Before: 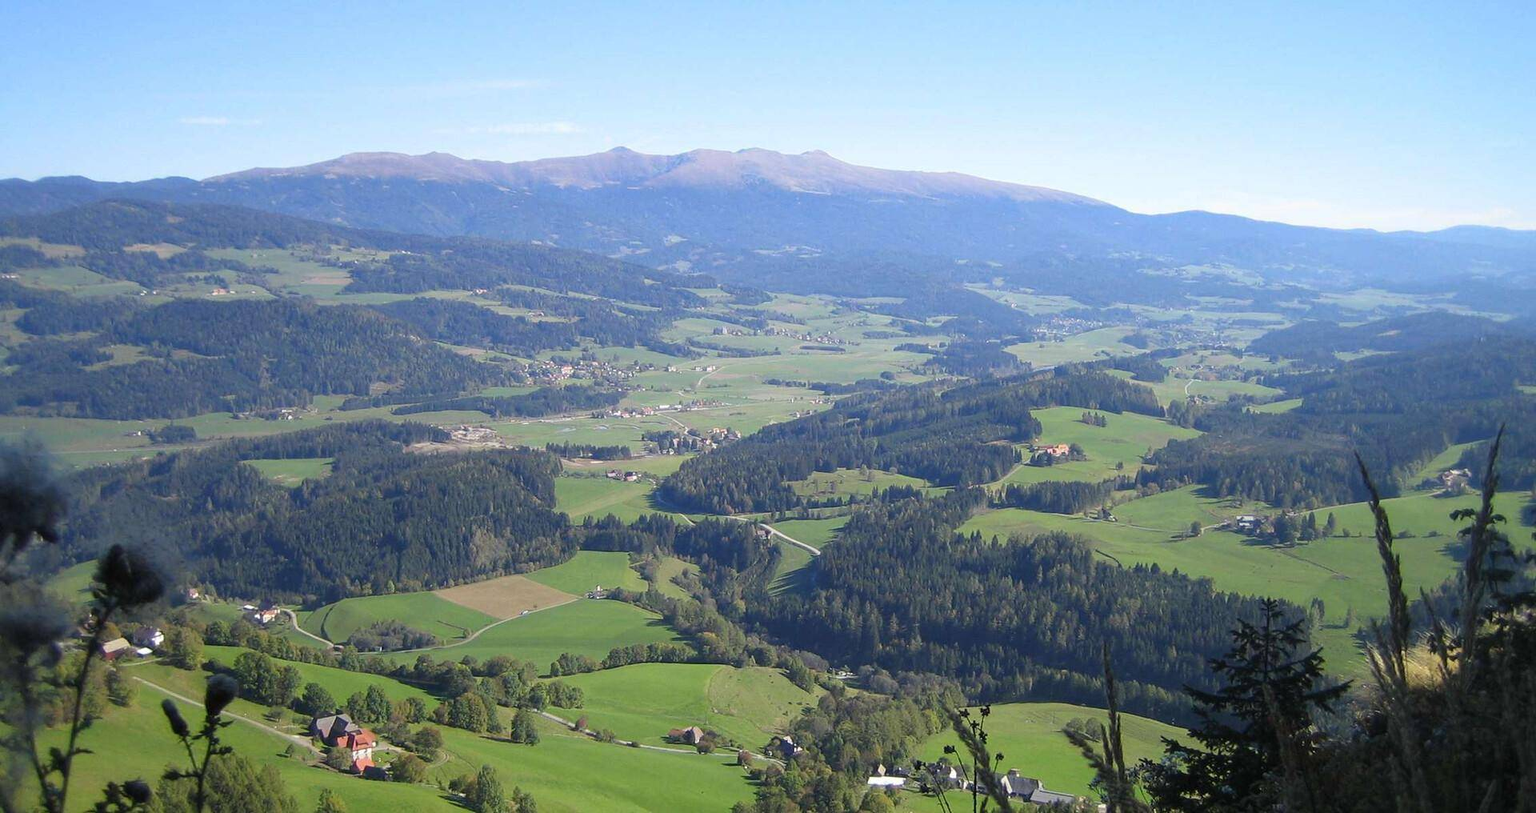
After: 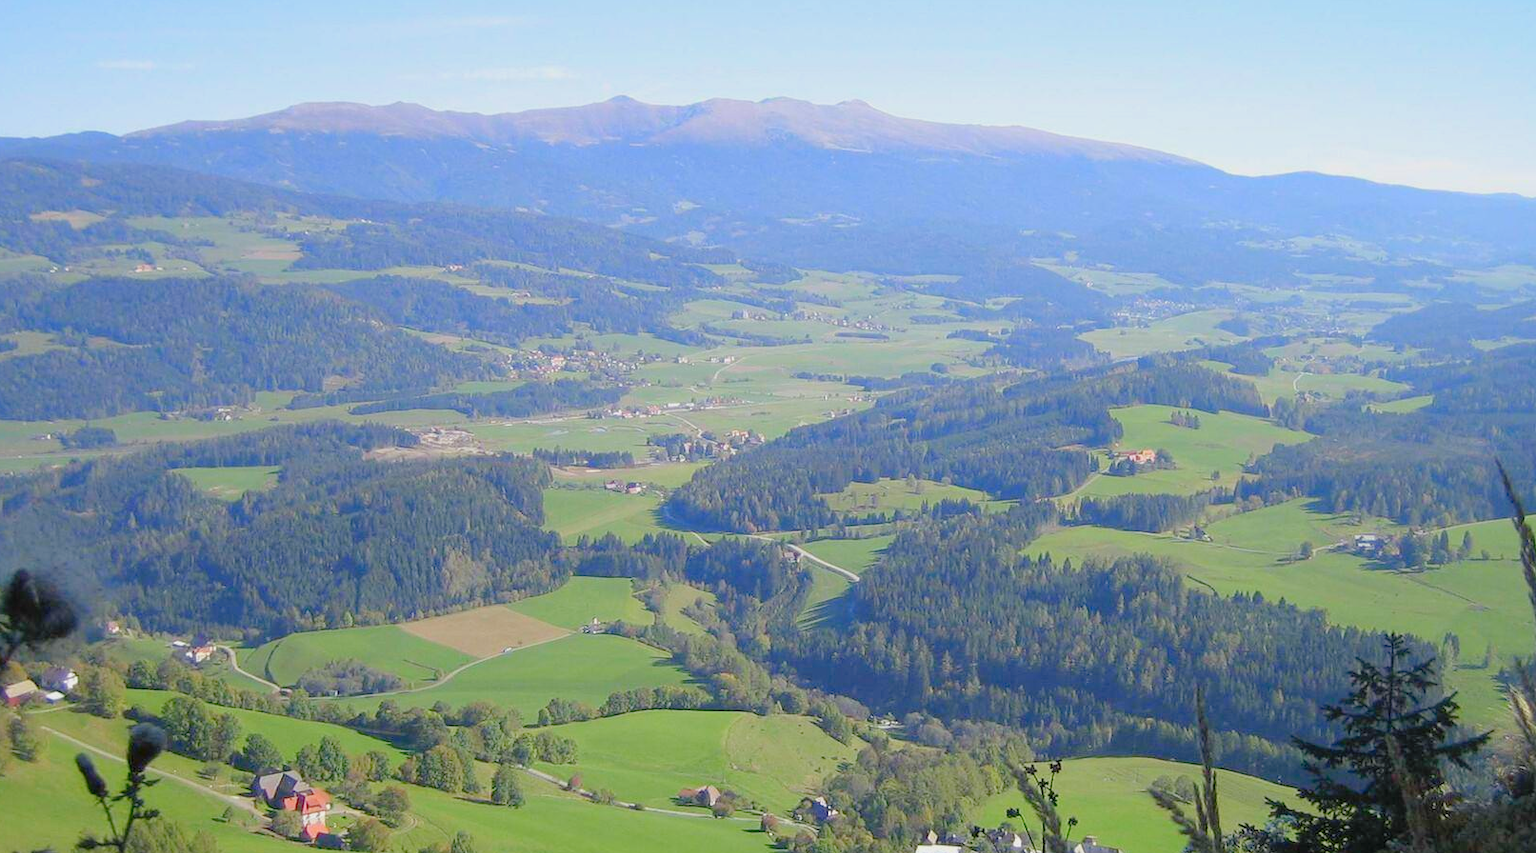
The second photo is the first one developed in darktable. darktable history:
tone curve: curves: ch0 [(0, 0) (0.004, 0.008) (0.077, 0.156) (0.169, 0.29) (0.774, 0.774) (0.988, 0.926)], color space Lab, linked channels, preserve colors none
crop: left 6.446%, top 8.188%, right 9.538%, bottom 3.548%
